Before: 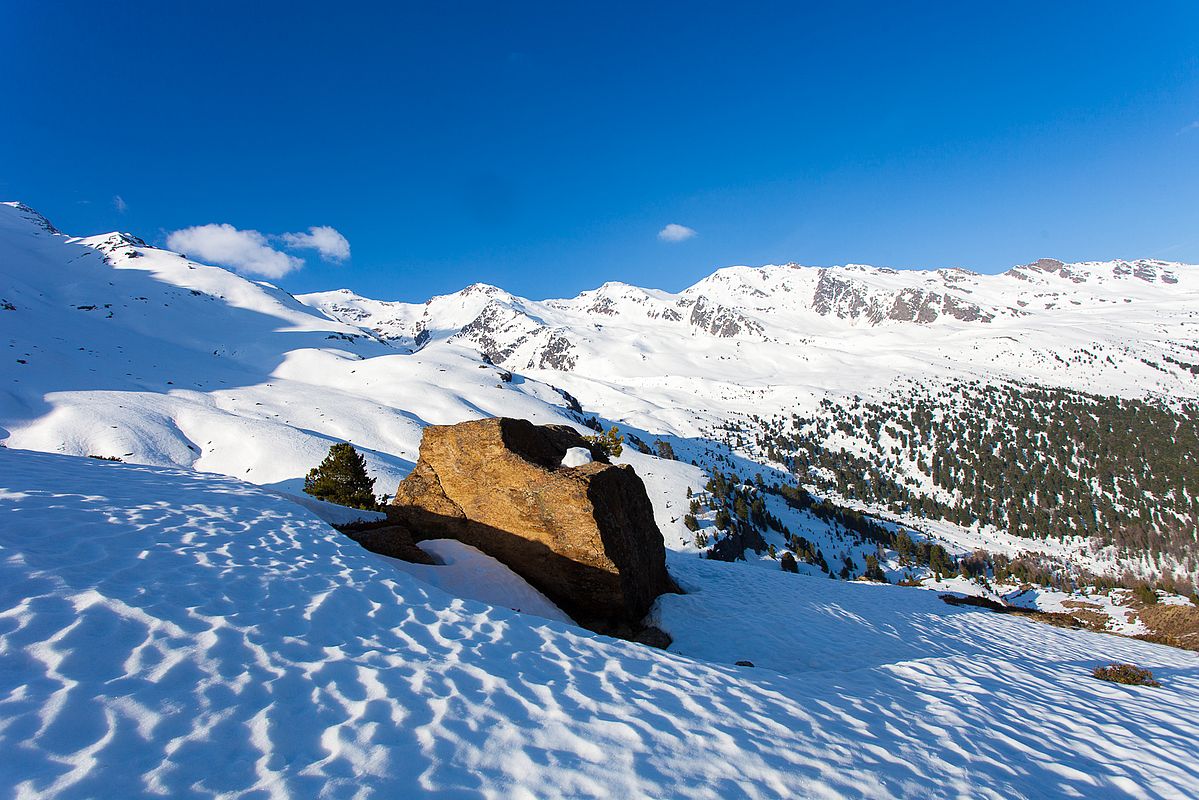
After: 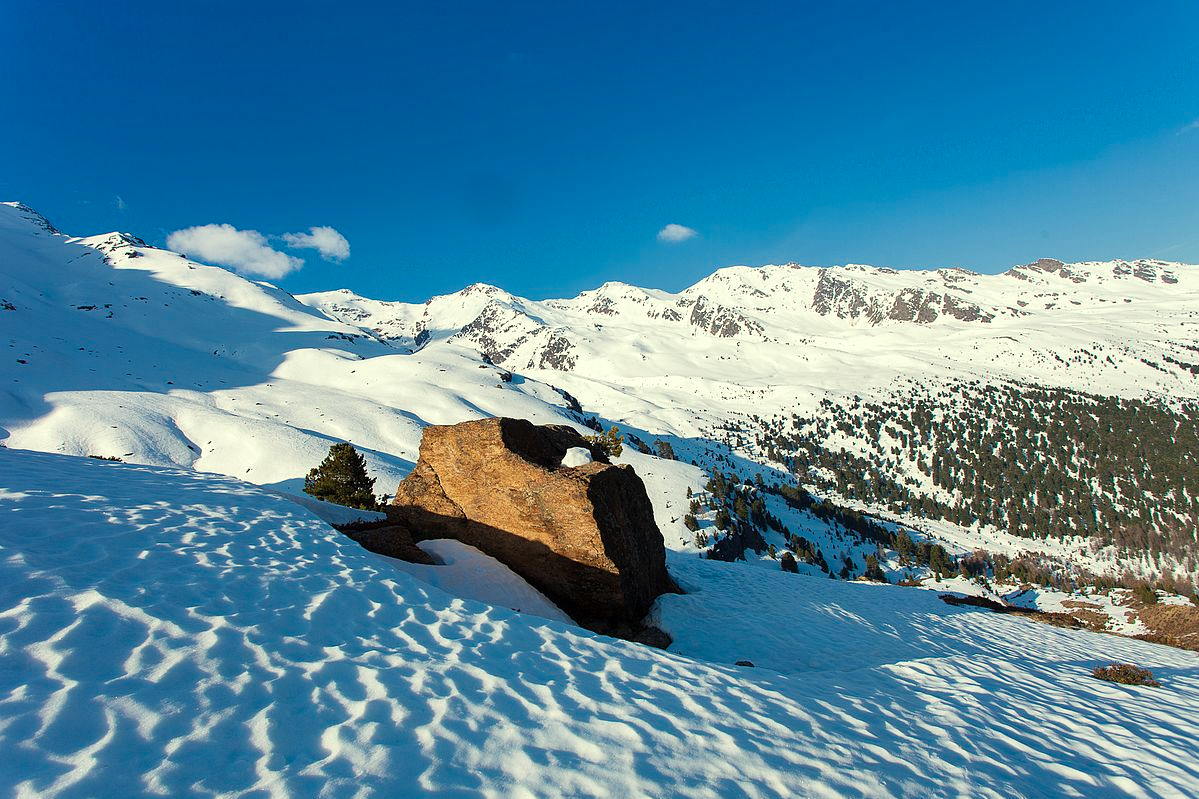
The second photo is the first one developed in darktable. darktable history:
white balance: red 1.08, blue 0.791
crop: bottom 0.071%
shadows and highlights: soften with gaussian
color calibration: x 0.38, y 0.391, temperature 4086.74 K
